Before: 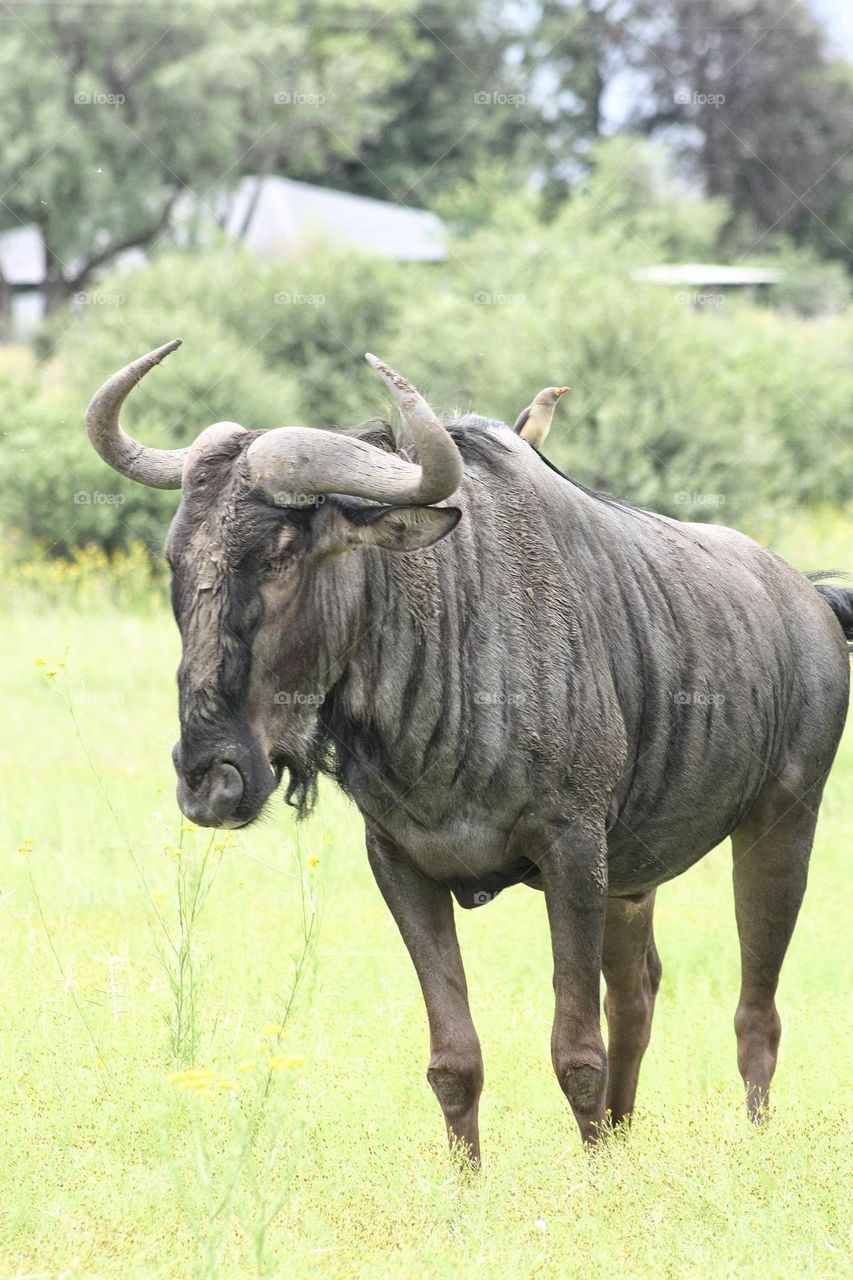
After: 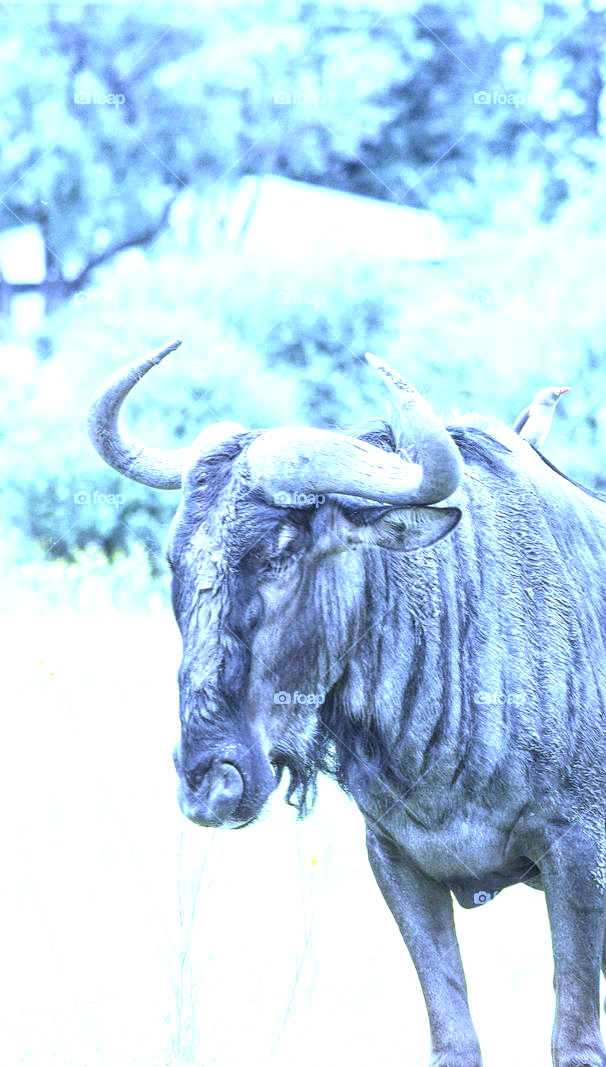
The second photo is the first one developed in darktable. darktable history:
contrast brightness saturation: contrast 0.07
white balance: red 0.766, blue 1.537
exposure: black level correction 0, exposure 1.2 EV, compensate exposure bias true, compensate highlight preservation false
local contrast: on, module defaults
crop: right 28.885%, bottom 16.626%
